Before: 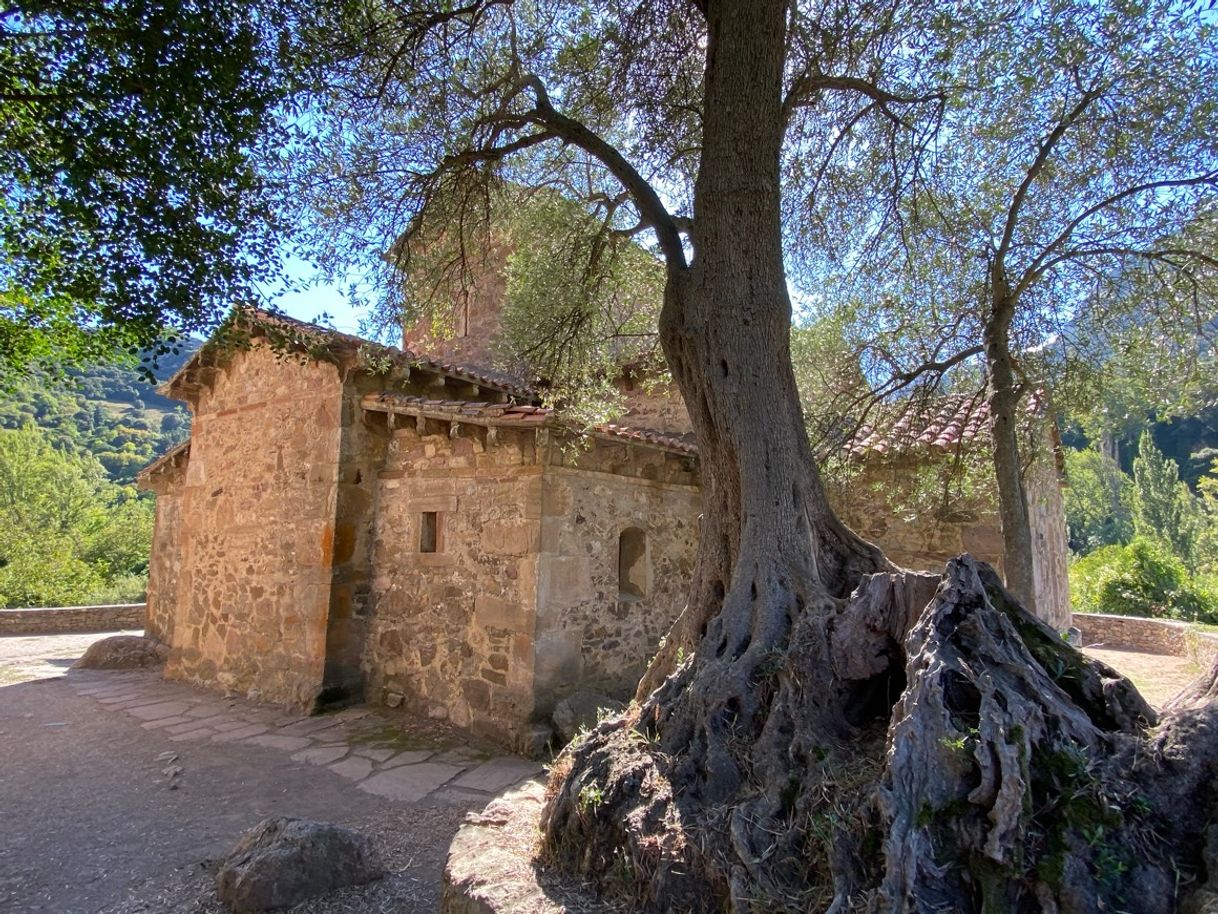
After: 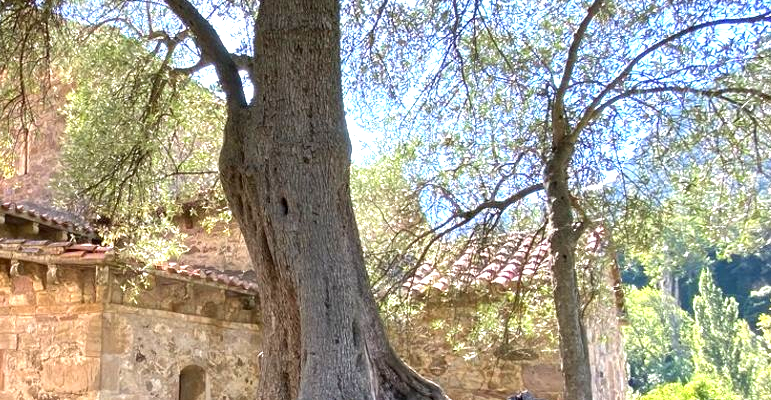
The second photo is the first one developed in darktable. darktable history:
crop: left 36.181%, top 17.818%, right 0.508%, bottom 38.34%
color balance rgb: perceptual saturation grading › global saturation 0.894%
shadows and highlights: shadows 4.23, highlights -18.75, soften with gaussian
exposure: exposure 1.273 EV, compensate highlight preservation false
local contrast: highlights 105%, shadows 100%, detail 119%, midtone range 0.2
